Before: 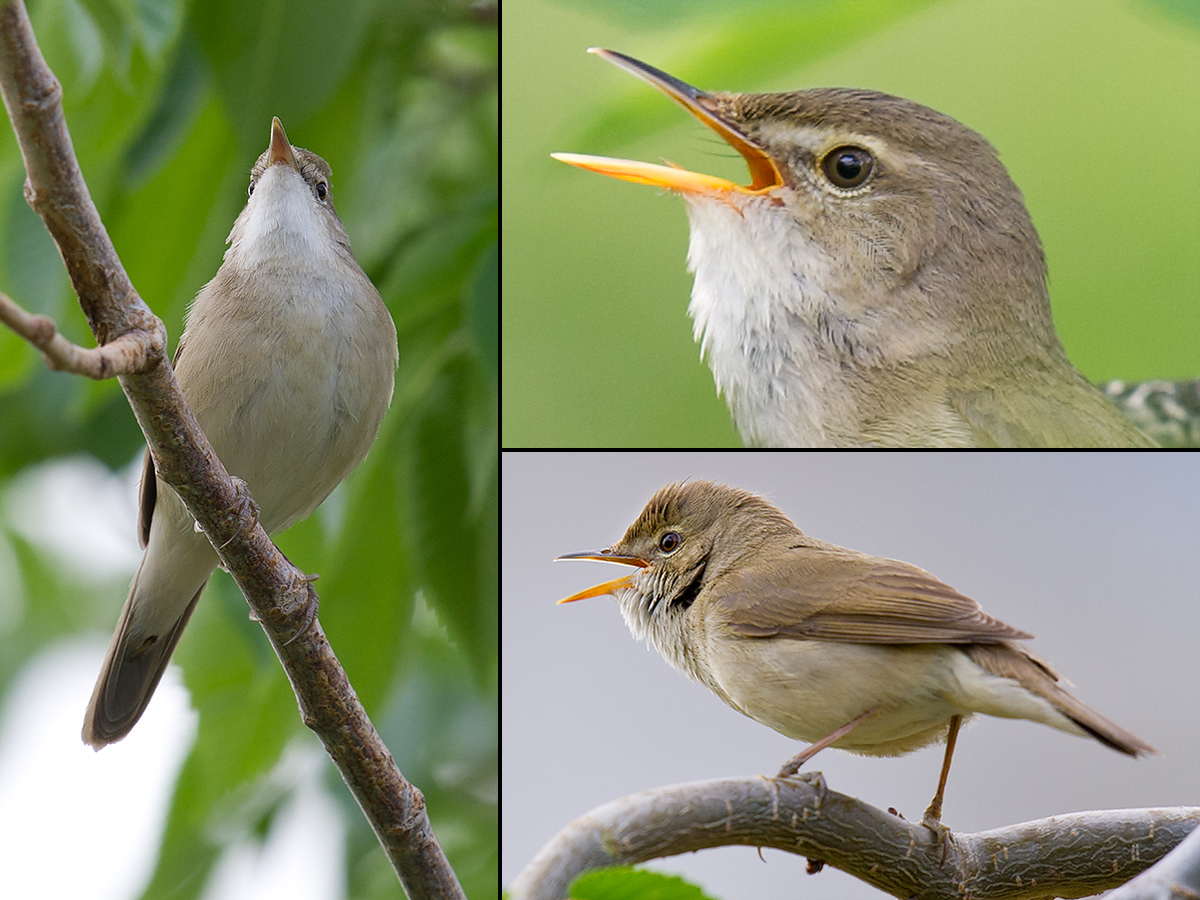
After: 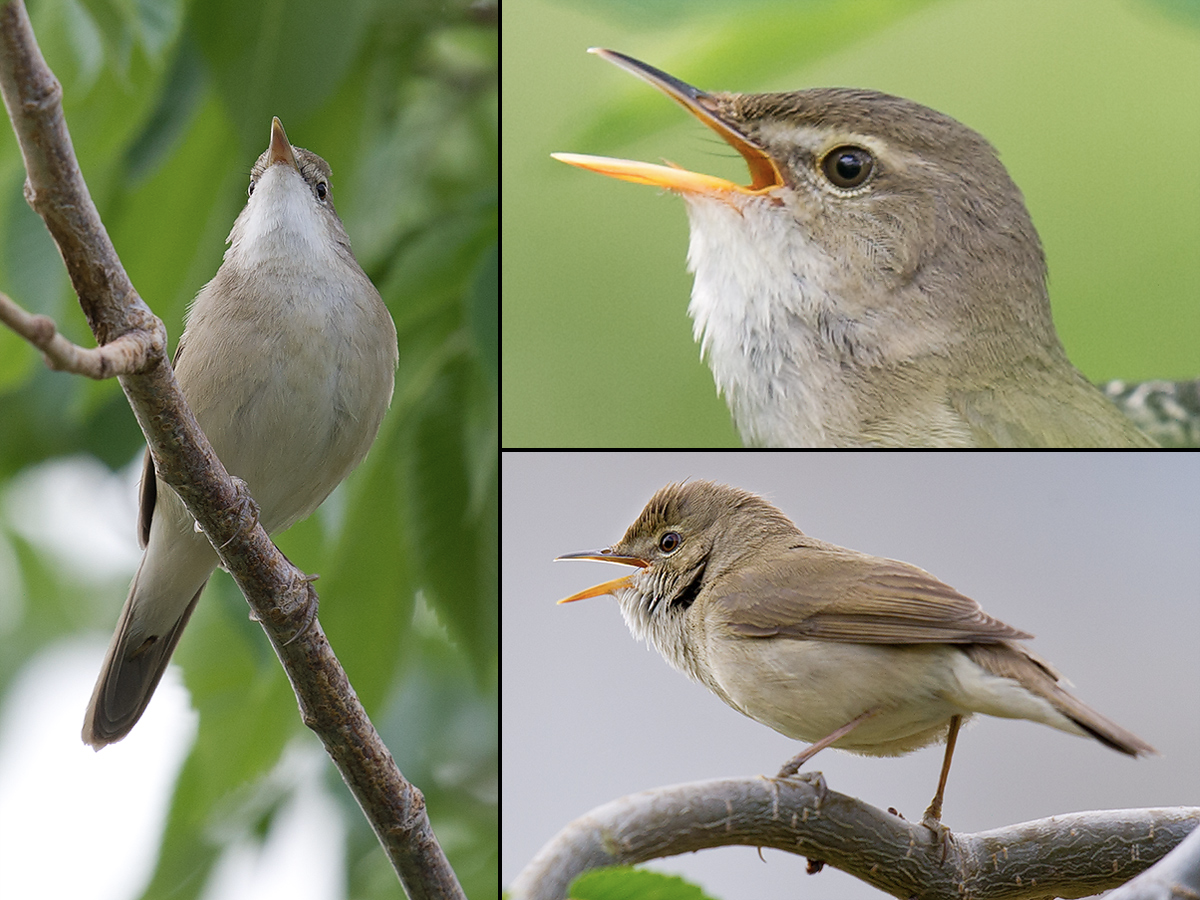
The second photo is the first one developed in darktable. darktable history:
contrast brightness saturation: saturation -0.167
